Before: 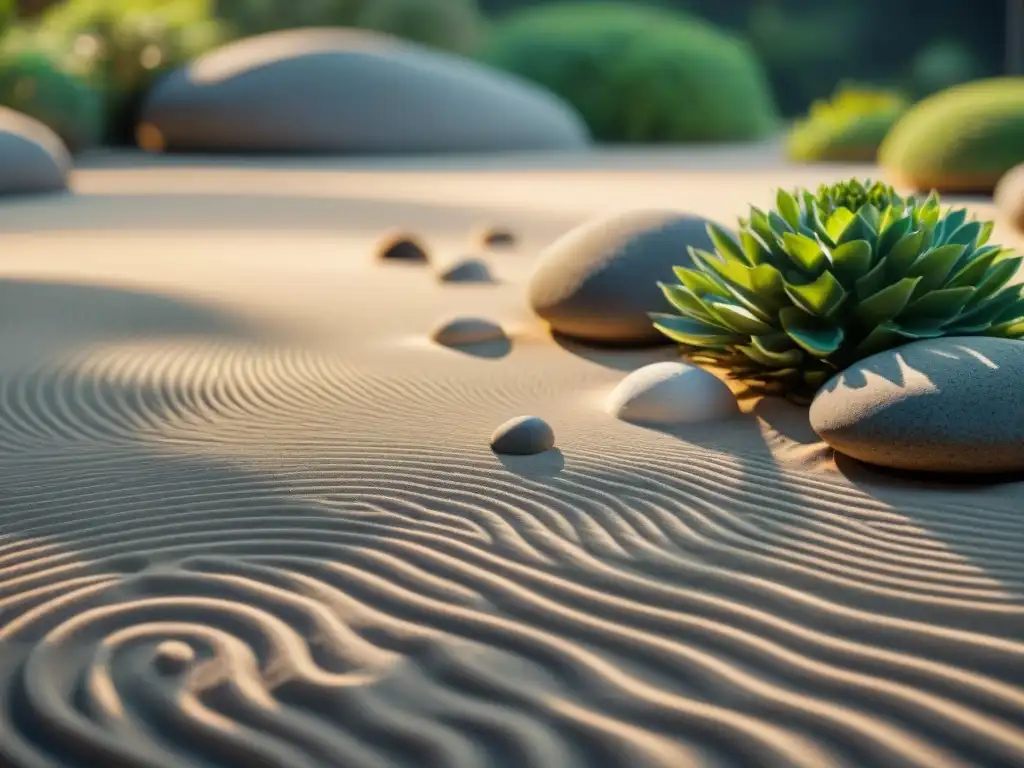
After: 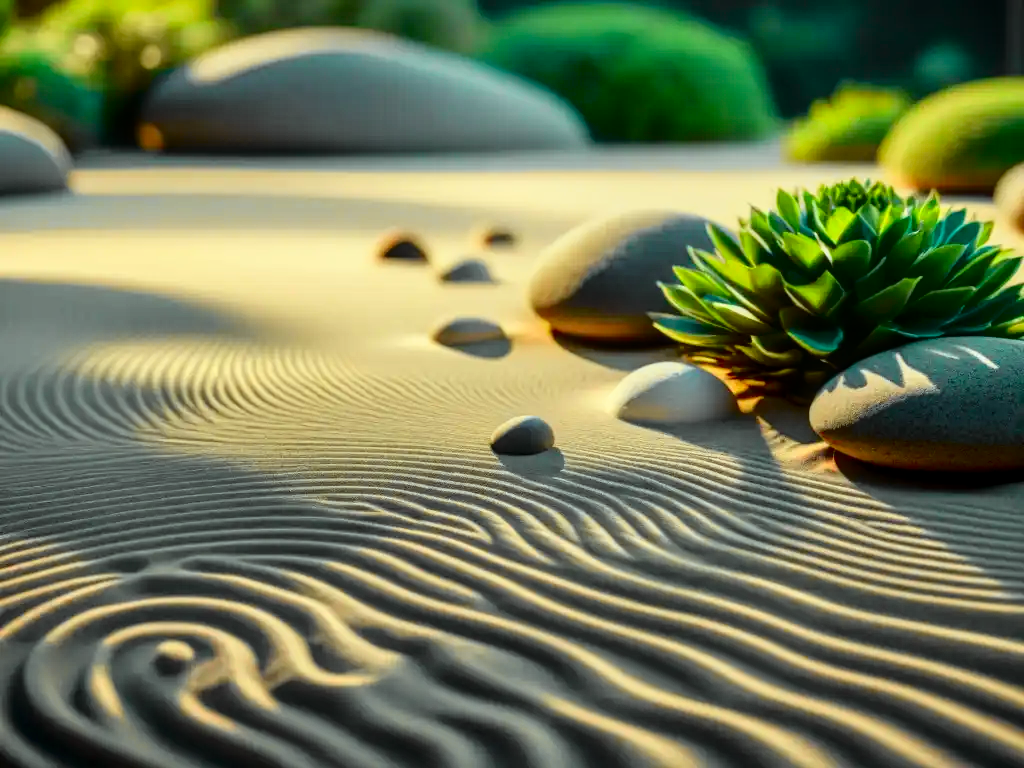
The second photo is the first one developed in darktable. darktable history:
contrast brightness saturation: contrast 0.068, brightness -0.155, saturation 0.11
tone curve: curves: ch0 [(0, 0.008) (0.107, 0.091) (0.278, 0.351) (0.457, 0.562) (0.628, 0.738) (0.839, 0.909) (0.998, 0.978)]; ch1 [(0, 0) (0.437, 0.408) (0.474, 0.479) (0.502, 0.5) (0.527, 0.519) (0.561, 0.575) (0.608, 0.665) (0.669, 0.748) (0.859, 0.899) (1, 1)]; ch2 [(0, 0) (0.33, 0.301) (0.421, 0.443) (0.473, 0.498) (0.502, 0.504) (0.522, 0.527) (0.549, 0.583) (0.644, 0.703) (1, 1)], color space Lab, independent channels, preserve colors none
color correction: highlights a* -6.62, highlights b* 0.808
local contrast: on, module defaults
